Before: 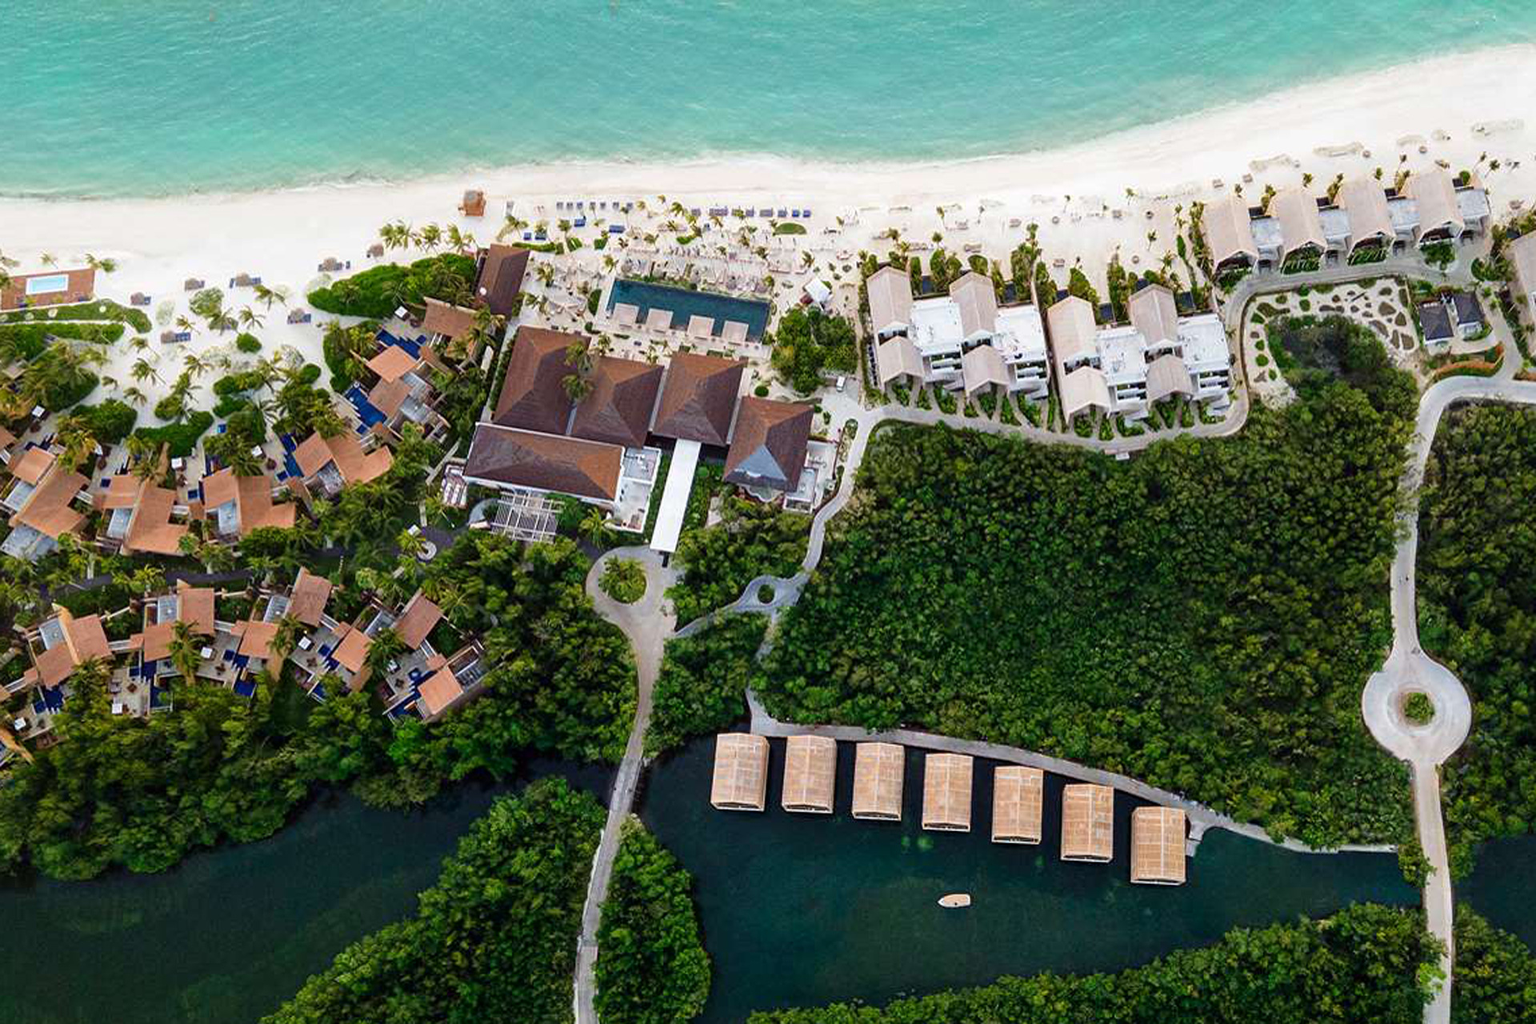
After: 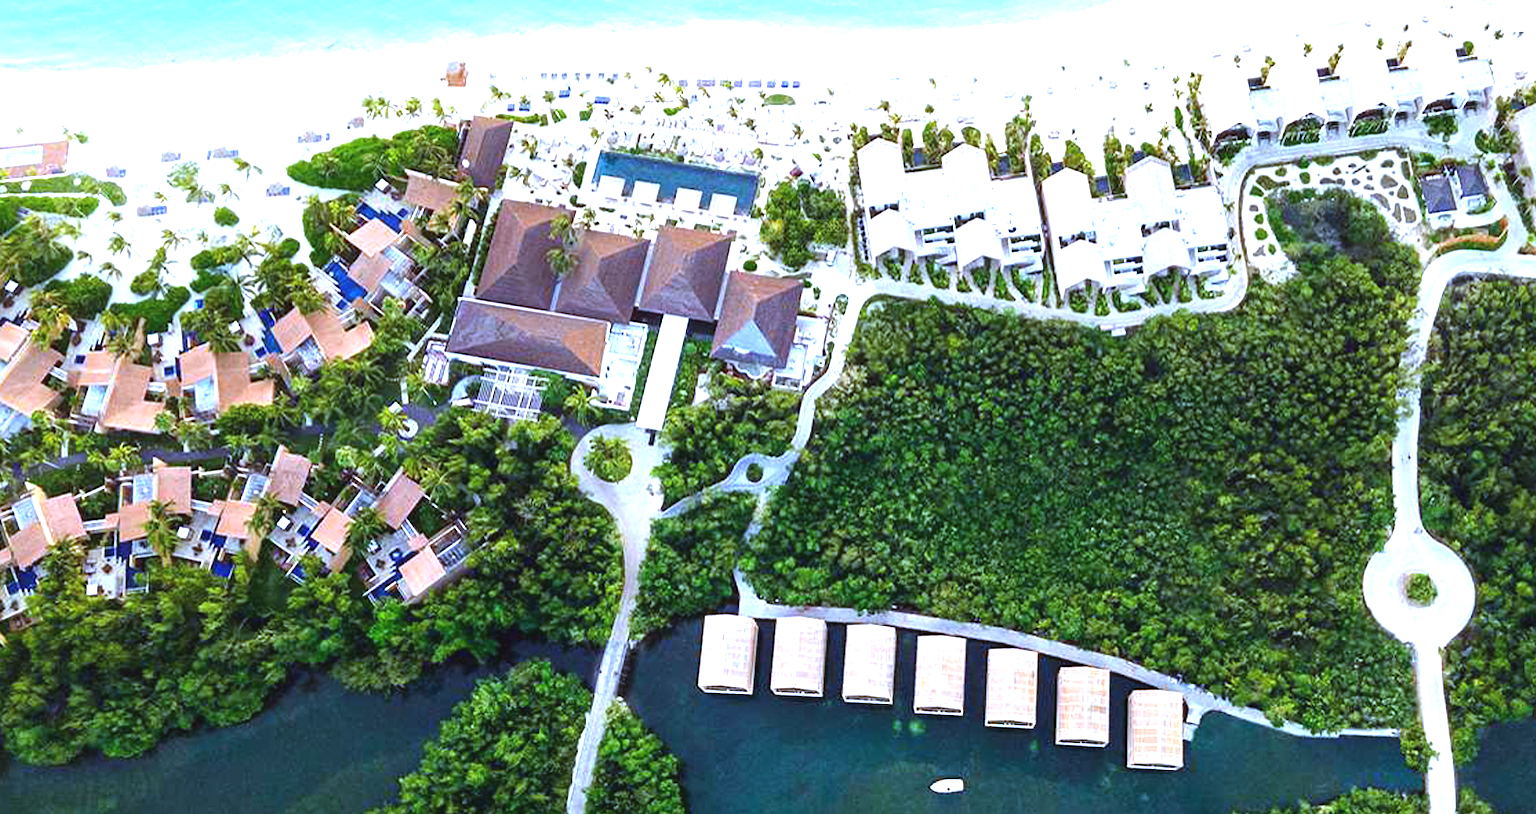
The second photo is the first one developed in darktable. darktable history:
white balance: red 0.871, blue 1.249
exposure: black level correction -0.002, exposure 1.35 EV, compensate highlight preservation false
crop and rotate: left 1.814%, top 12.818%, right 0.25%, bottom 9.225%
rgb levels: preserve colors max RGB
